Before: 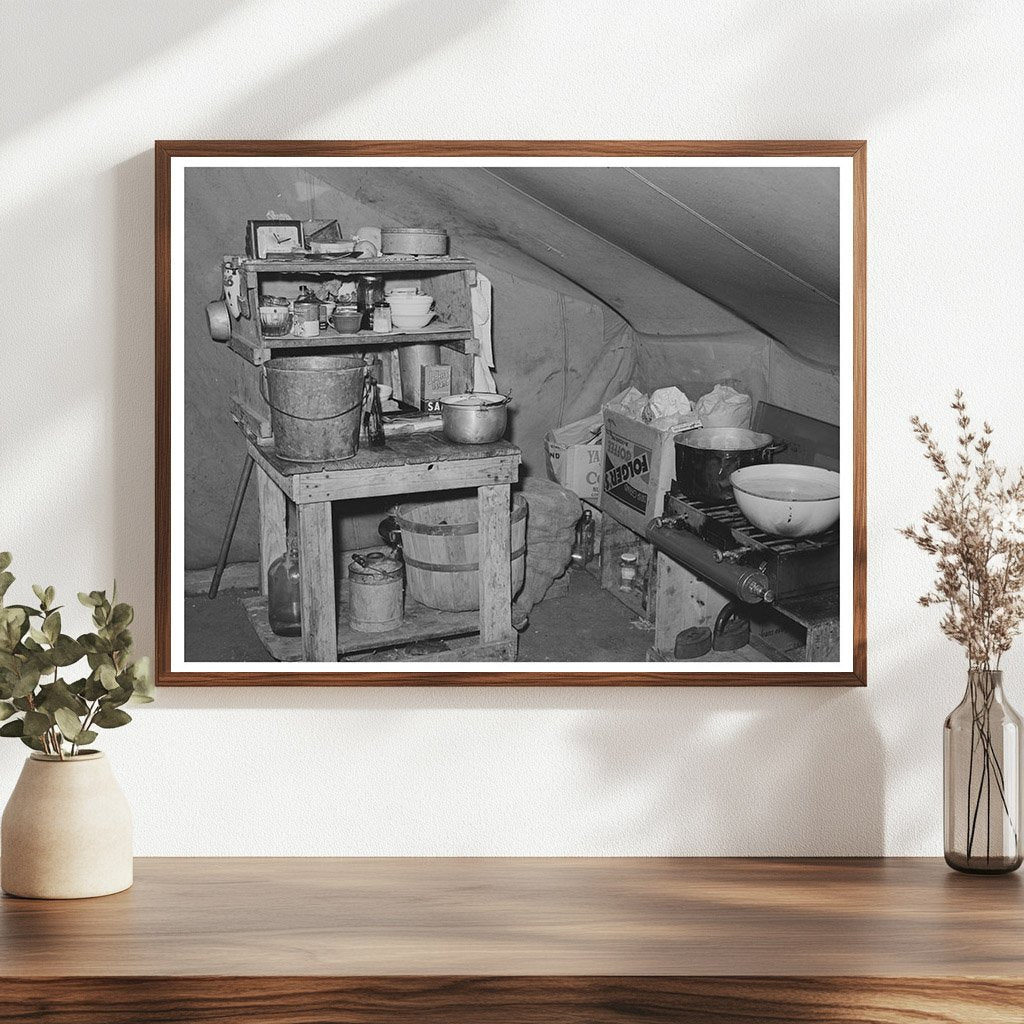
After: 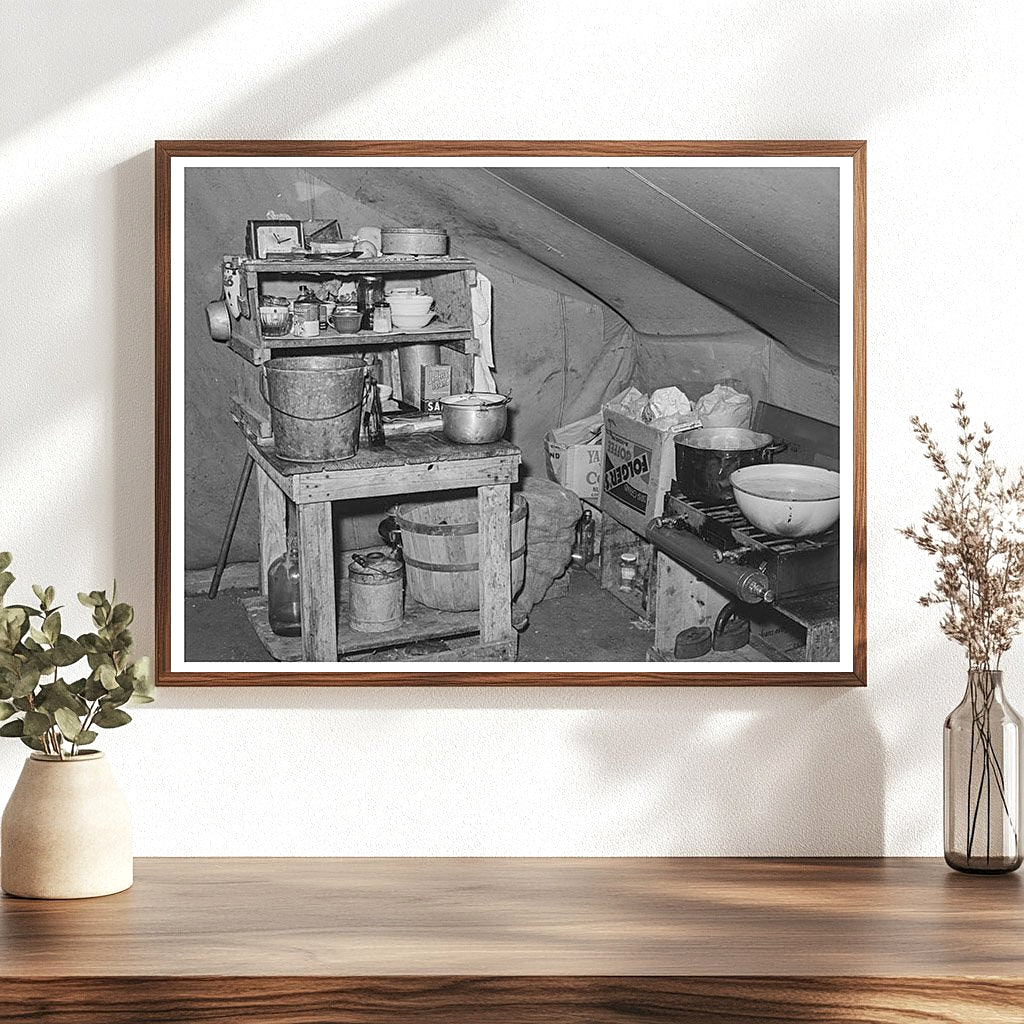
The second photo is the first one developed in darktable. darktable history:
exposure: exposure 0.202 EV, compensate highlight preservation false
sharpen: radius 1.814, amount 0.408, threshold 1.335
local contrast: on, module defaults
